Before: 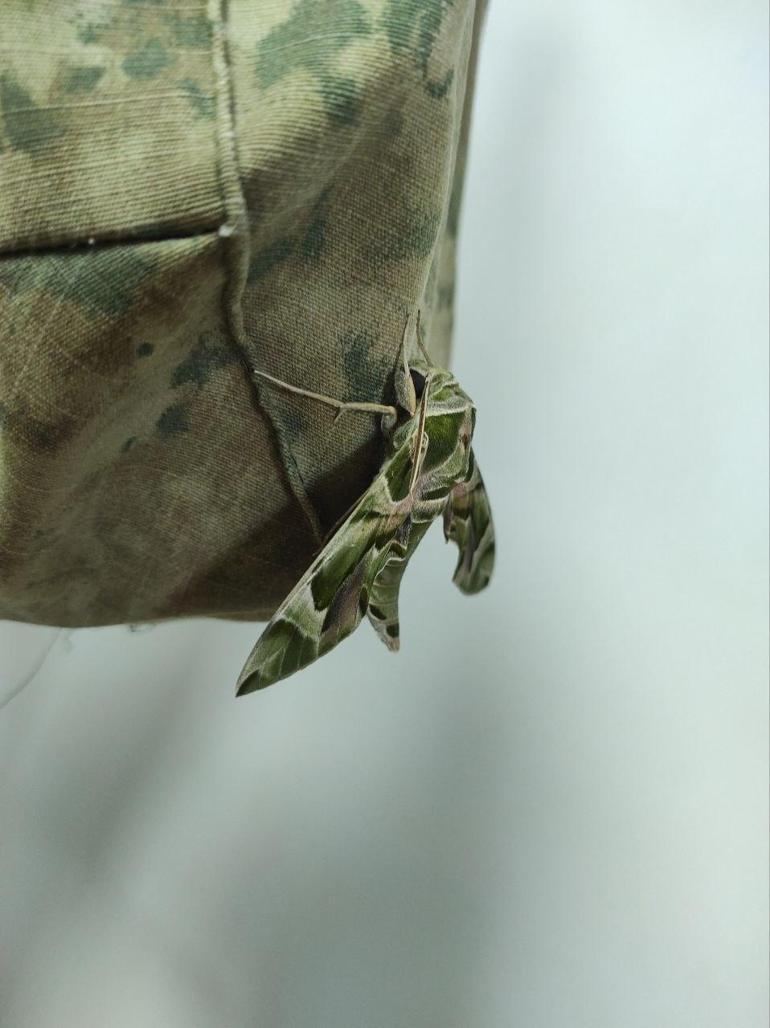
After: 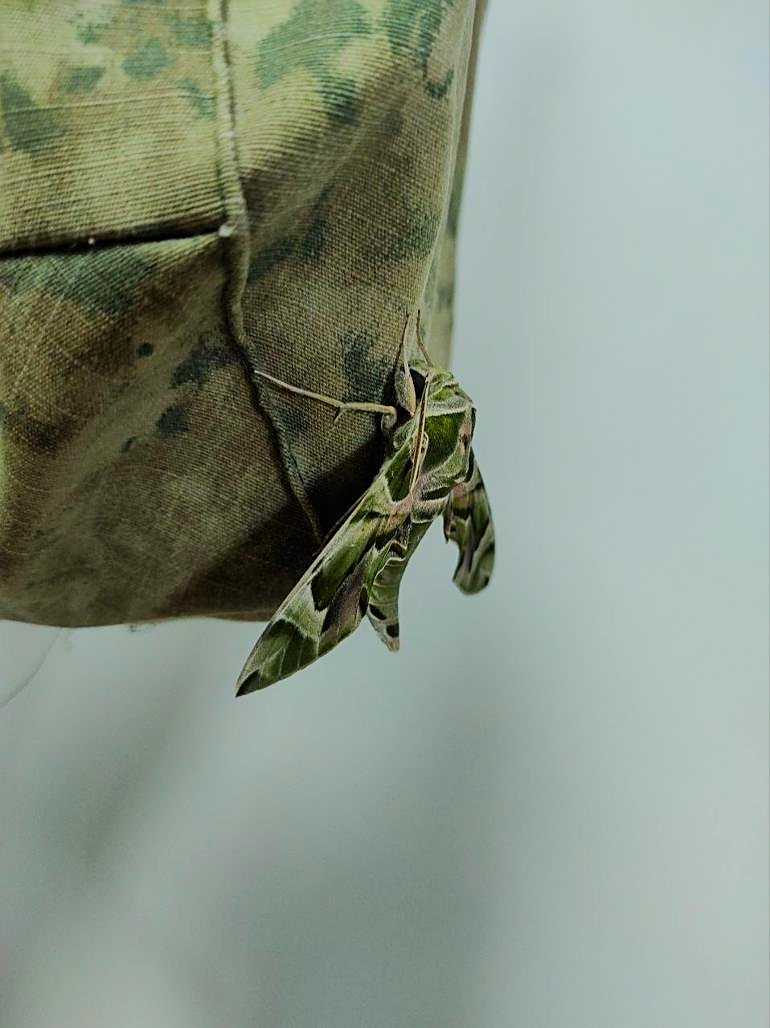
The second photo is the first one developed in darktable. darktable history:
filmic rgb: black relative exposure -7.15 EV, white relative exposure 5.36 EV, hardness 3.02, color science v6 (2022)
sharpen: on, module defaults
color correction: saturation 1.32
